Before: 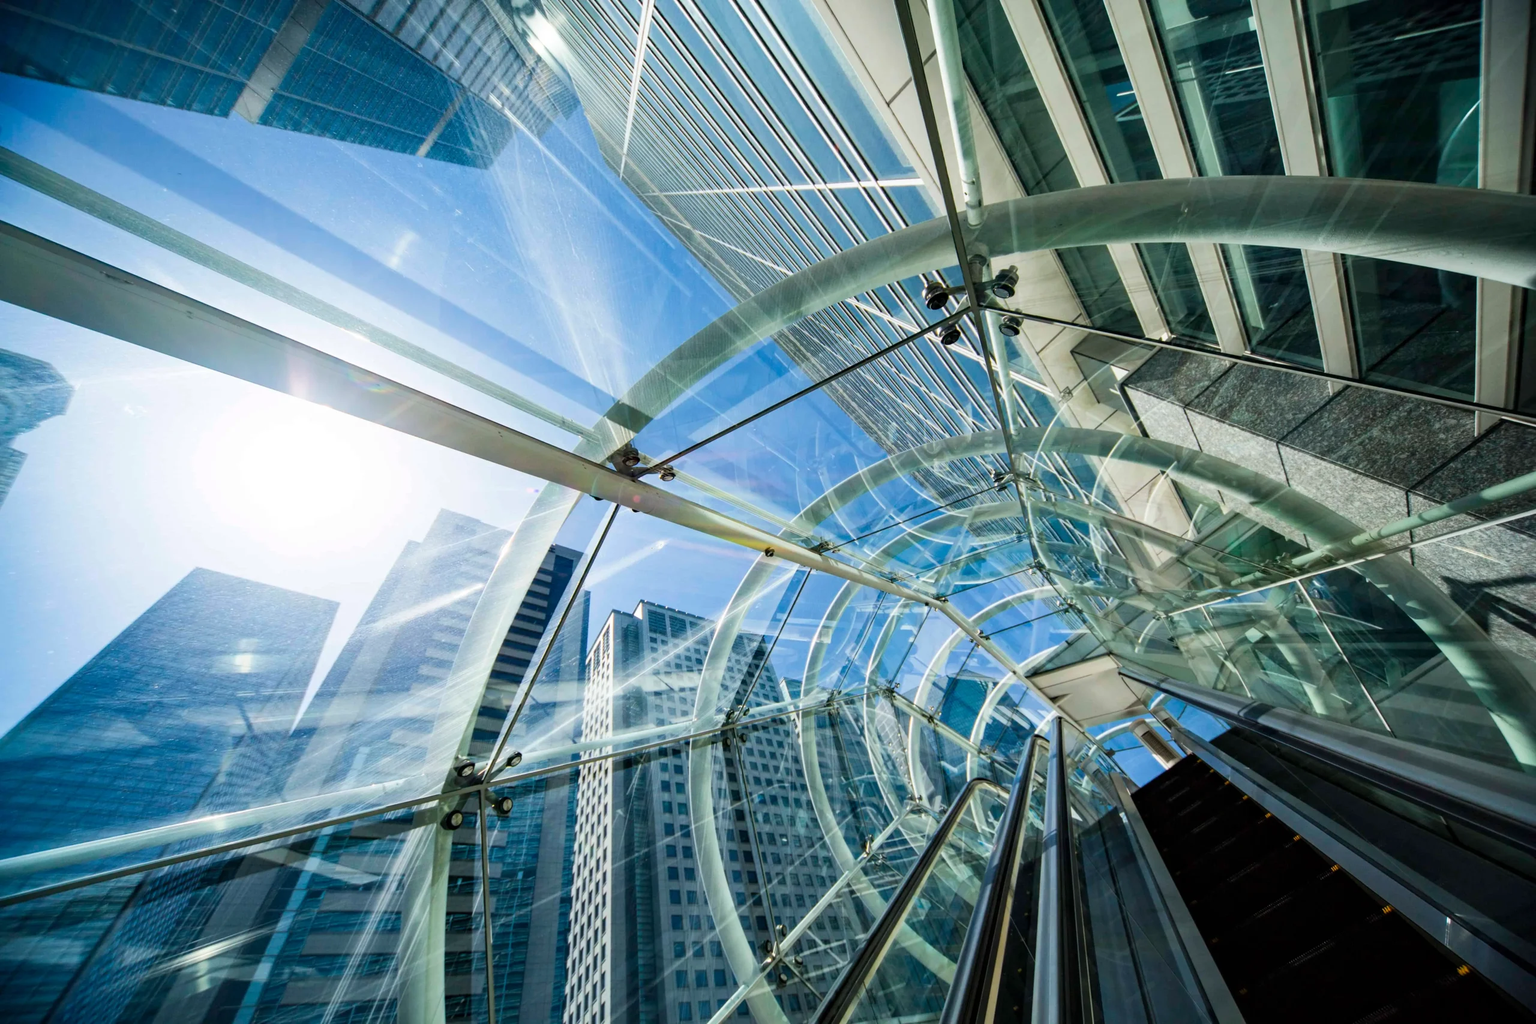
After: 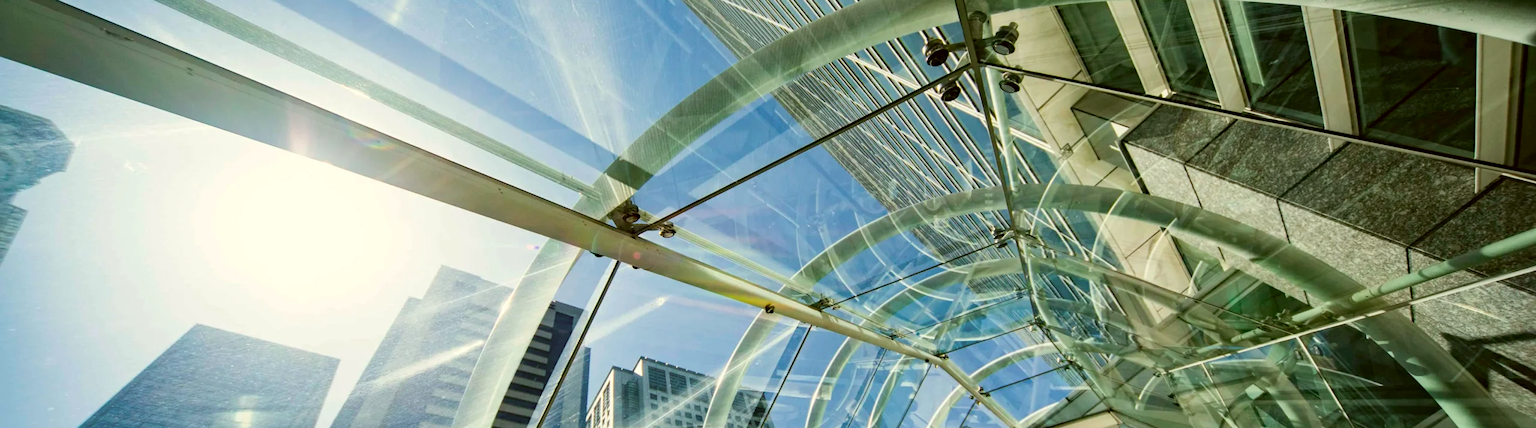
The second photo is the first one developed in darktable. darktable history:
color correction: highlights a* -1.43, highlights b* 10.12, shadows a* 0.395, shadows b* 19.35
haze removal: strength 0.12, distance 0.25, compatibility mode true, adaptive false
crop and rotate: top 23.84%, bottom 34.294%
